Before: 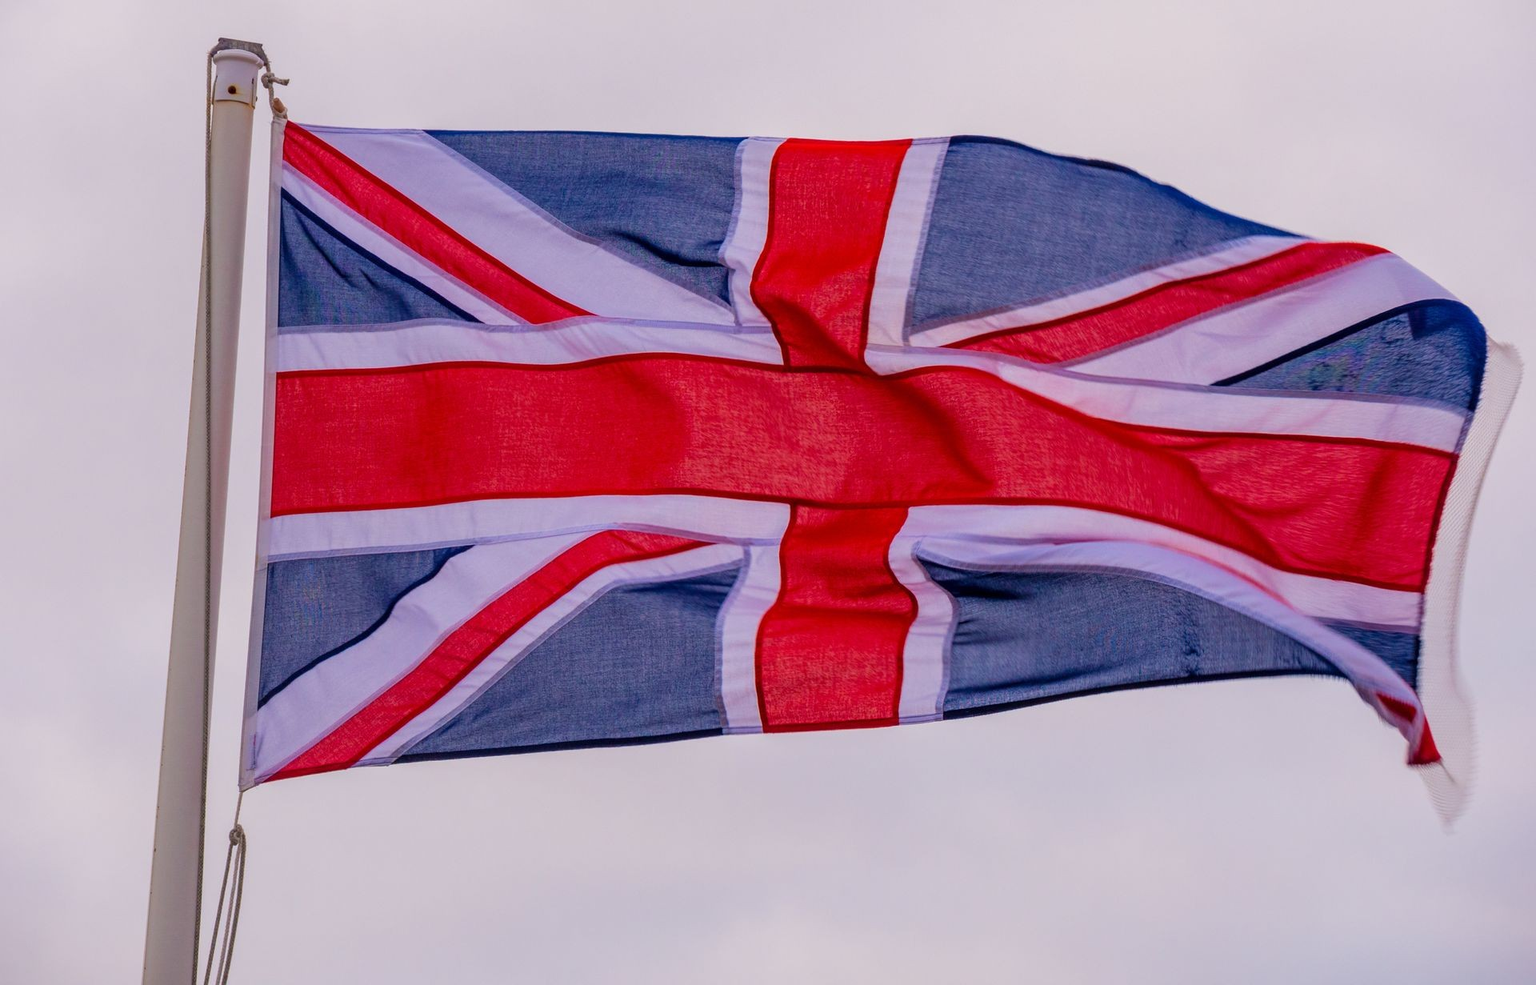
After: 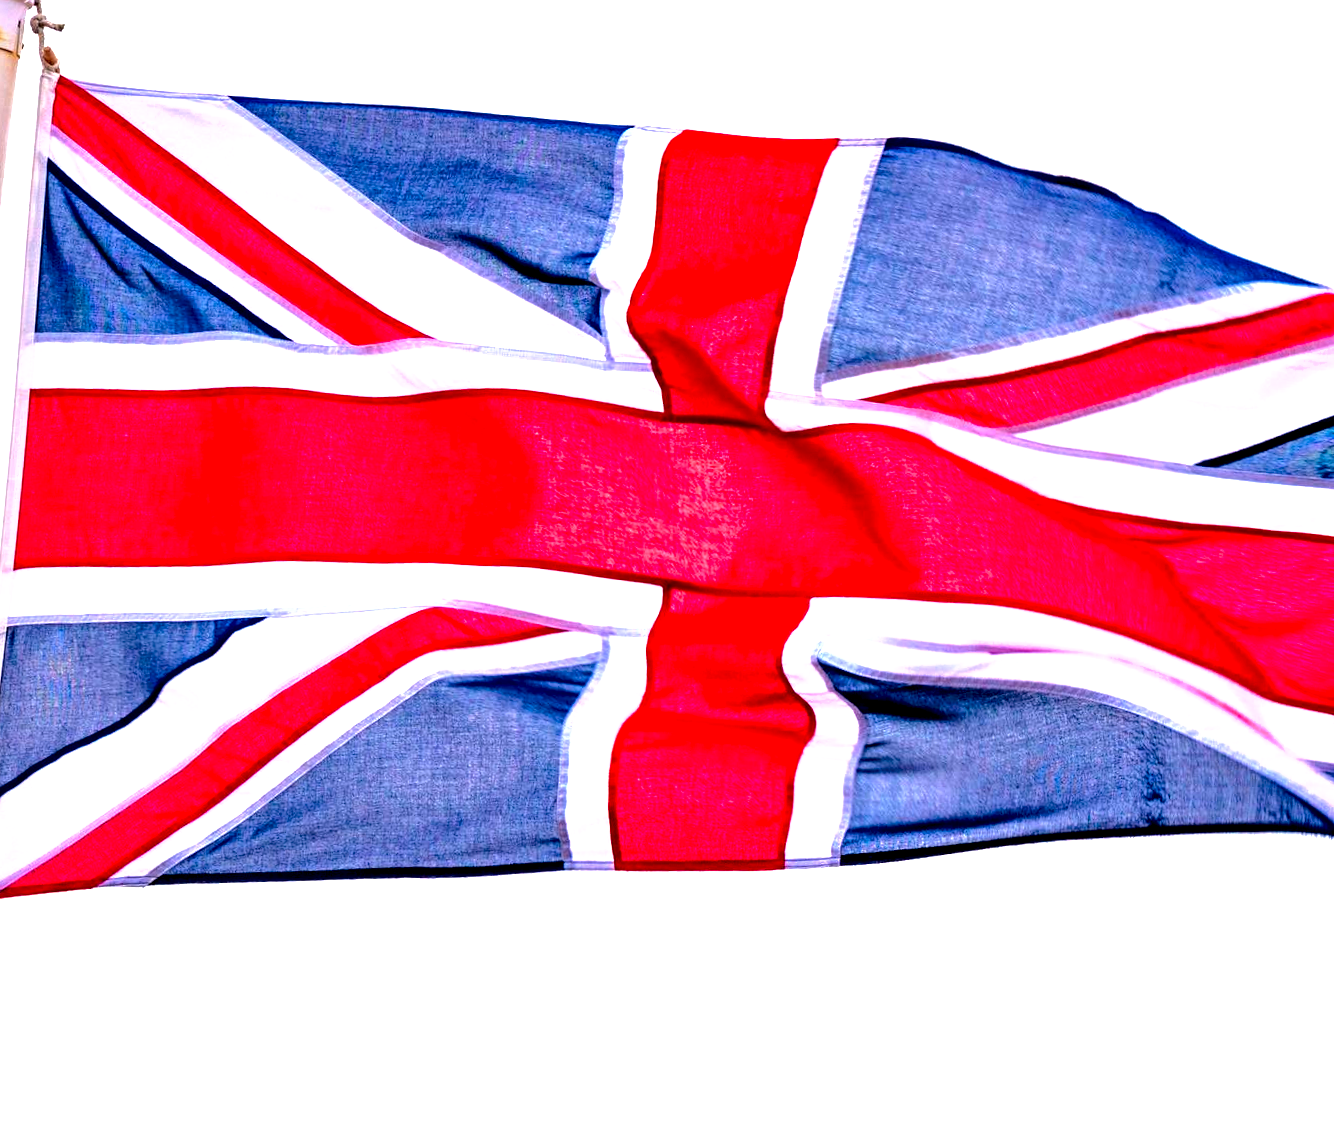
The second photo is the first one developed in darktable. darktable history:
crop and rotate: angle -2.95°, left 14.268%, top 0.033%, right 10.748%, bottom 0.081%
shadows and highlights: shadows 9.52, white point adjustment 0.941, highlights -39.95
exposure: black level correction 0, exposure 1.875 EV, compensate highlight preservation false
contrast equalizer: octaves 7, y [[0.6 ×6], [0.55 ×6], [0 ×6], [0 ×6], [0 ×6]]
